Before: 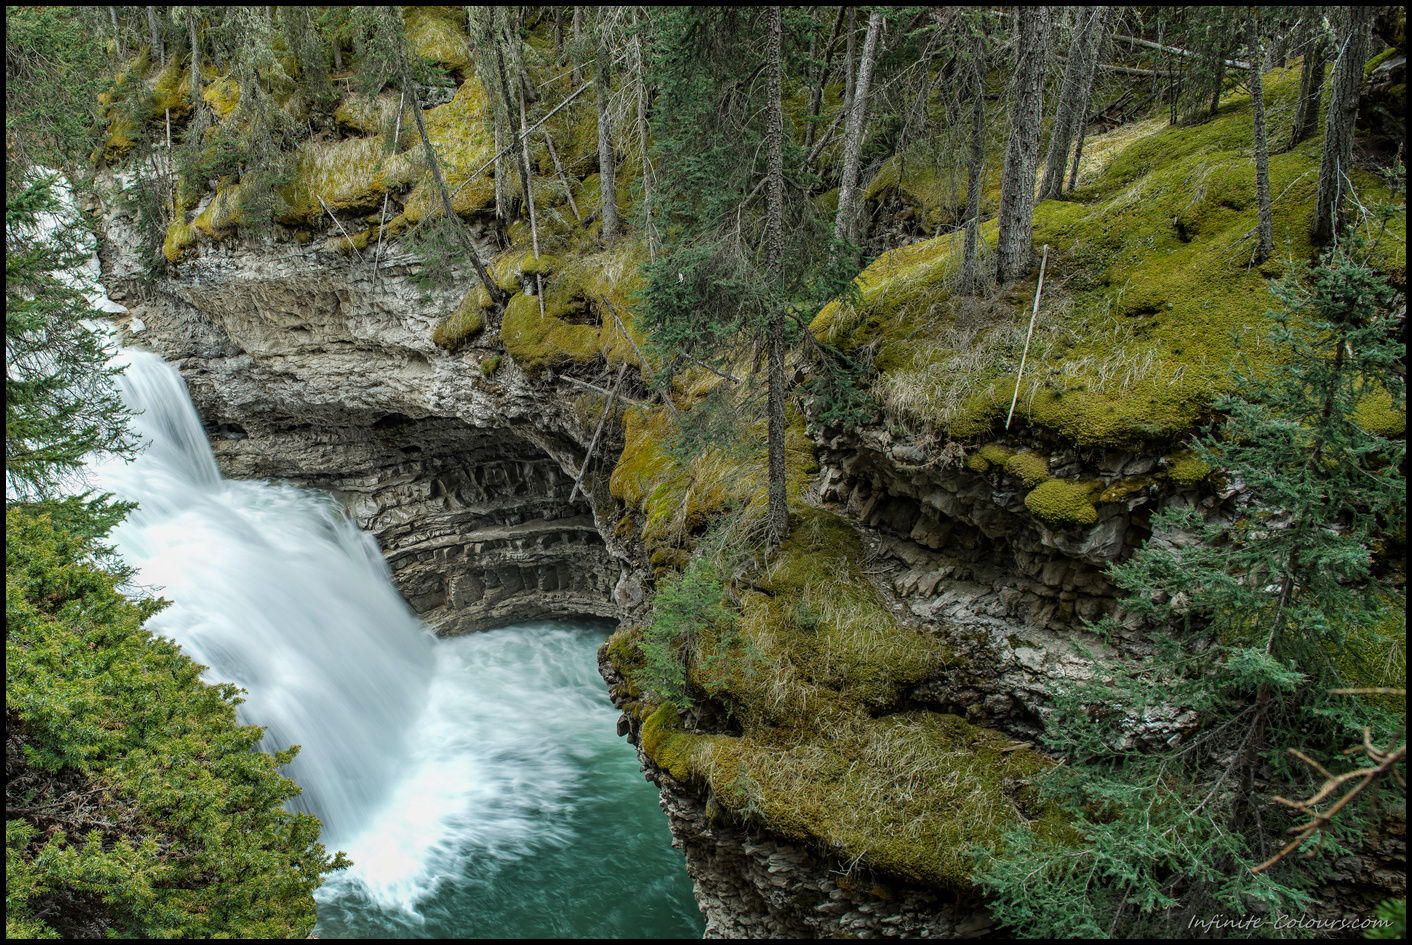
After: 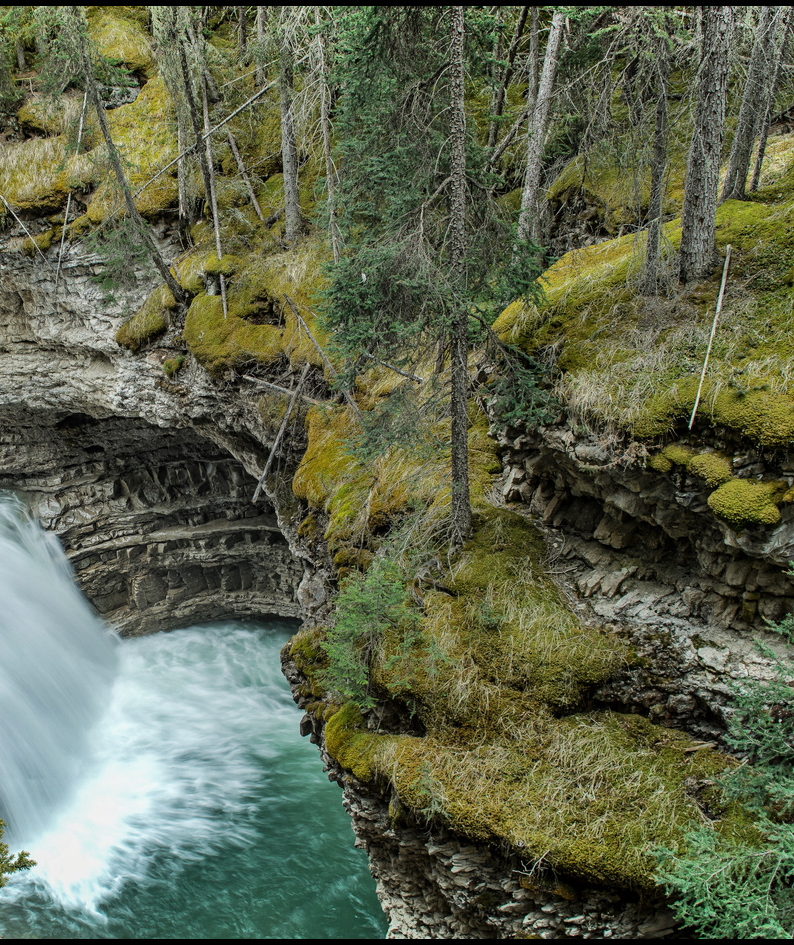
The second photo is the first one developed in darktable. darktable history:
crop and rotate: left 22.516%, right 21.234%
shadows and highlights: low approximation 0.01, soften with gaussian
